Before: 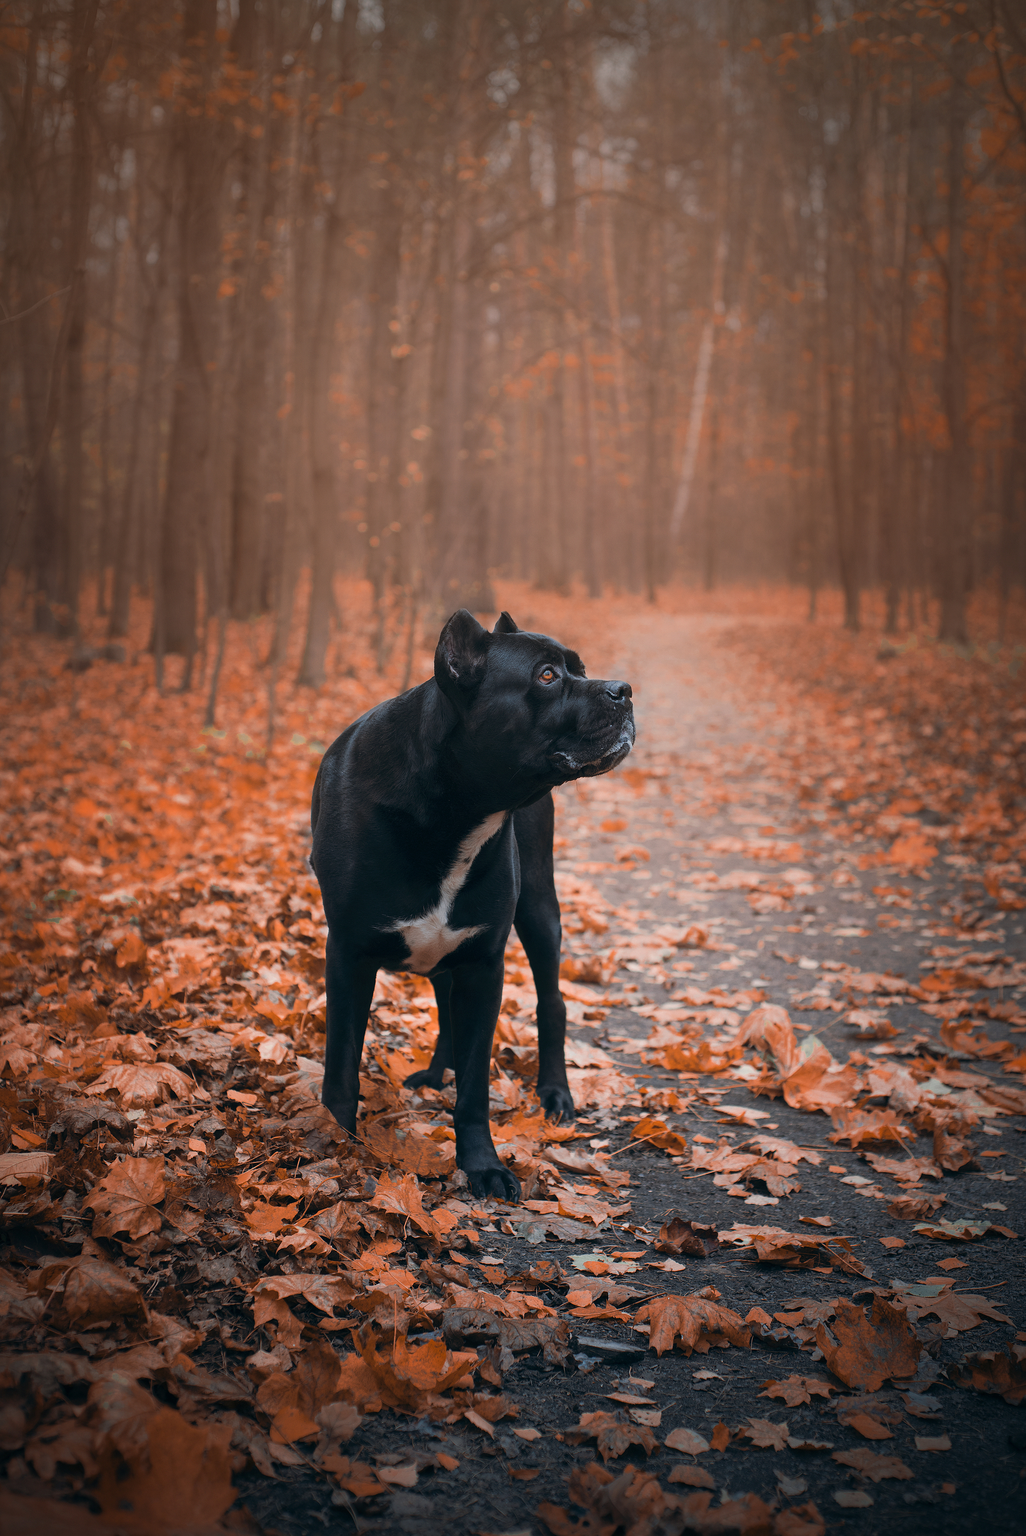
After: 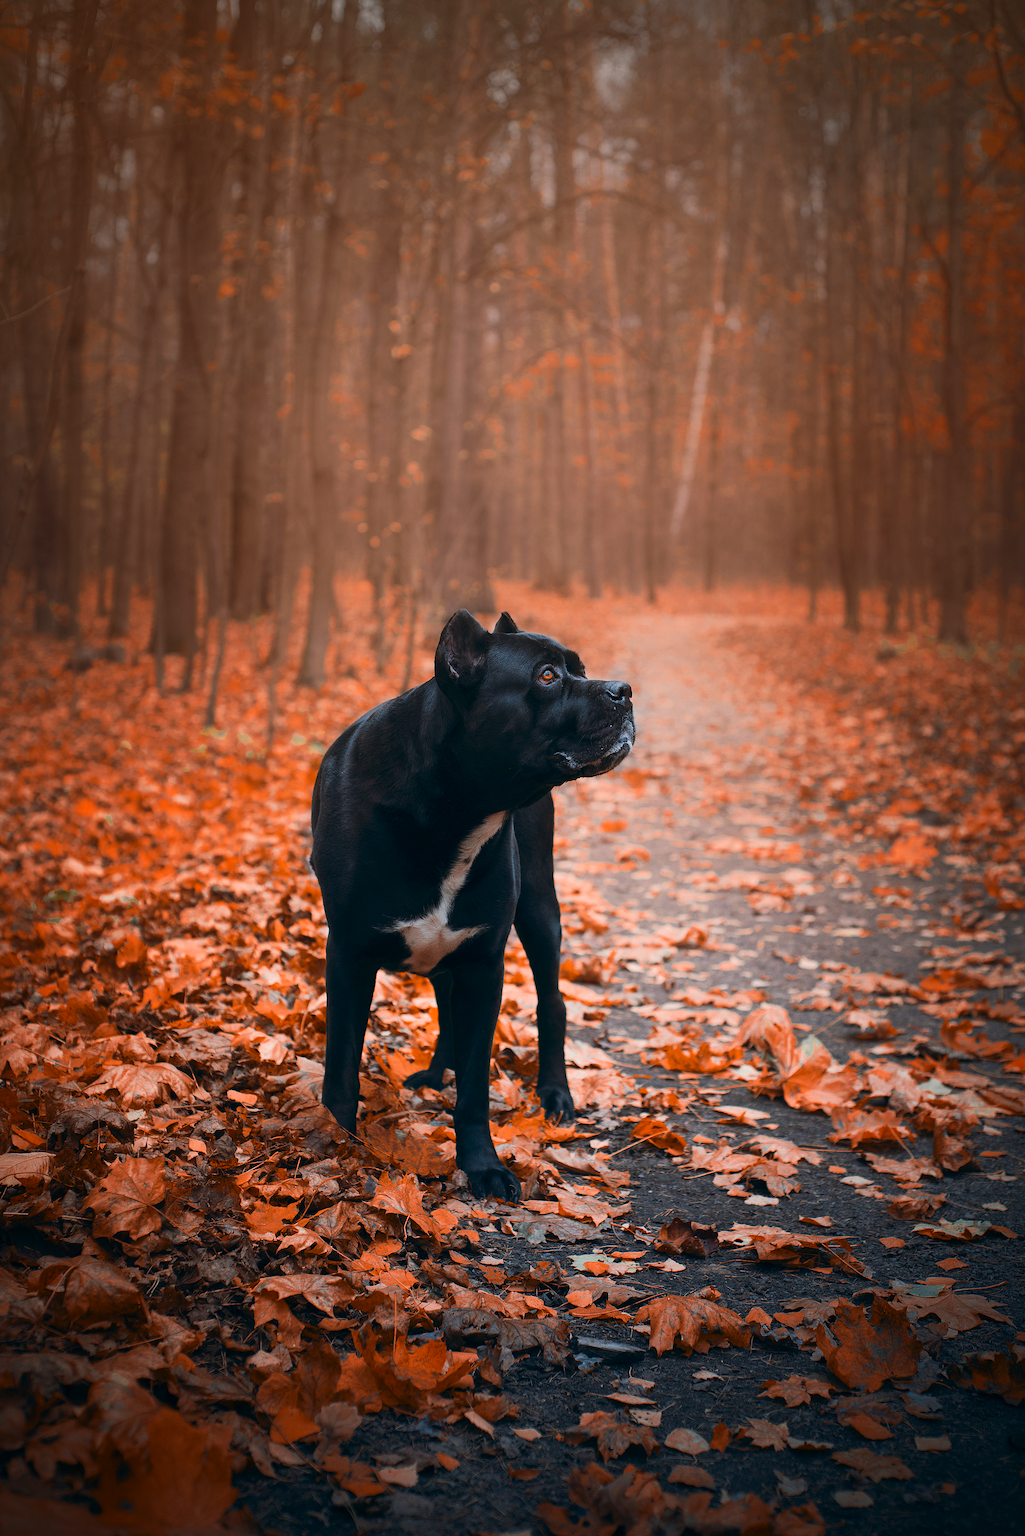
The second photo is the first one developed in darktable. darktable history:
contrast brightness saturation: contrast 0.167, saturation 0.318
